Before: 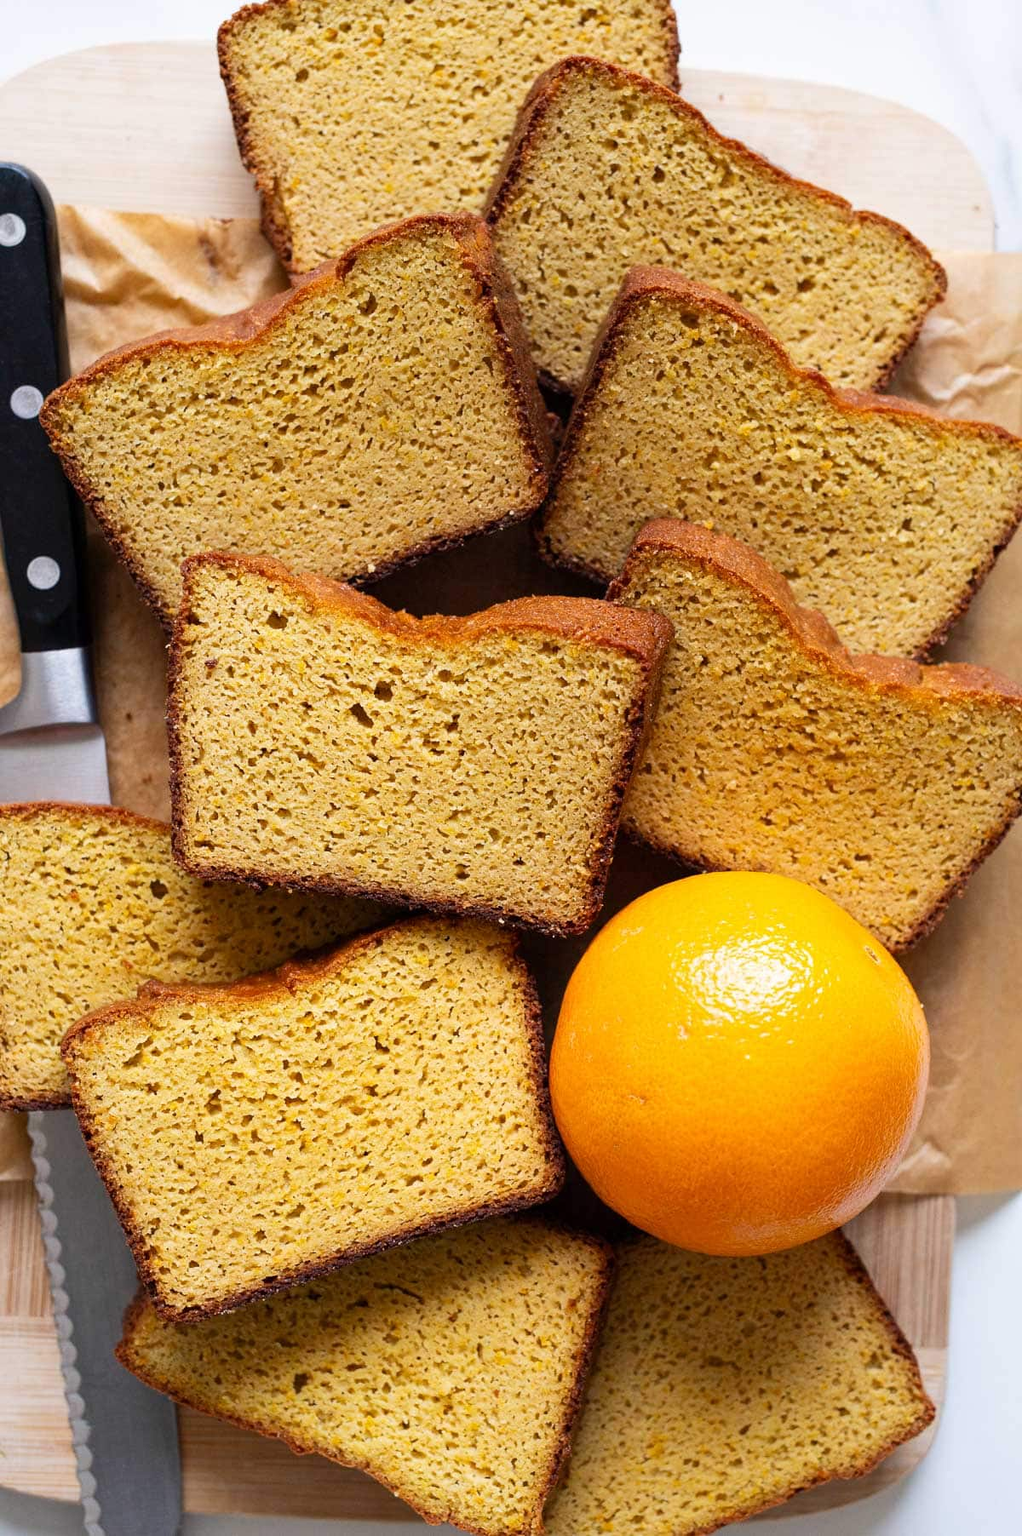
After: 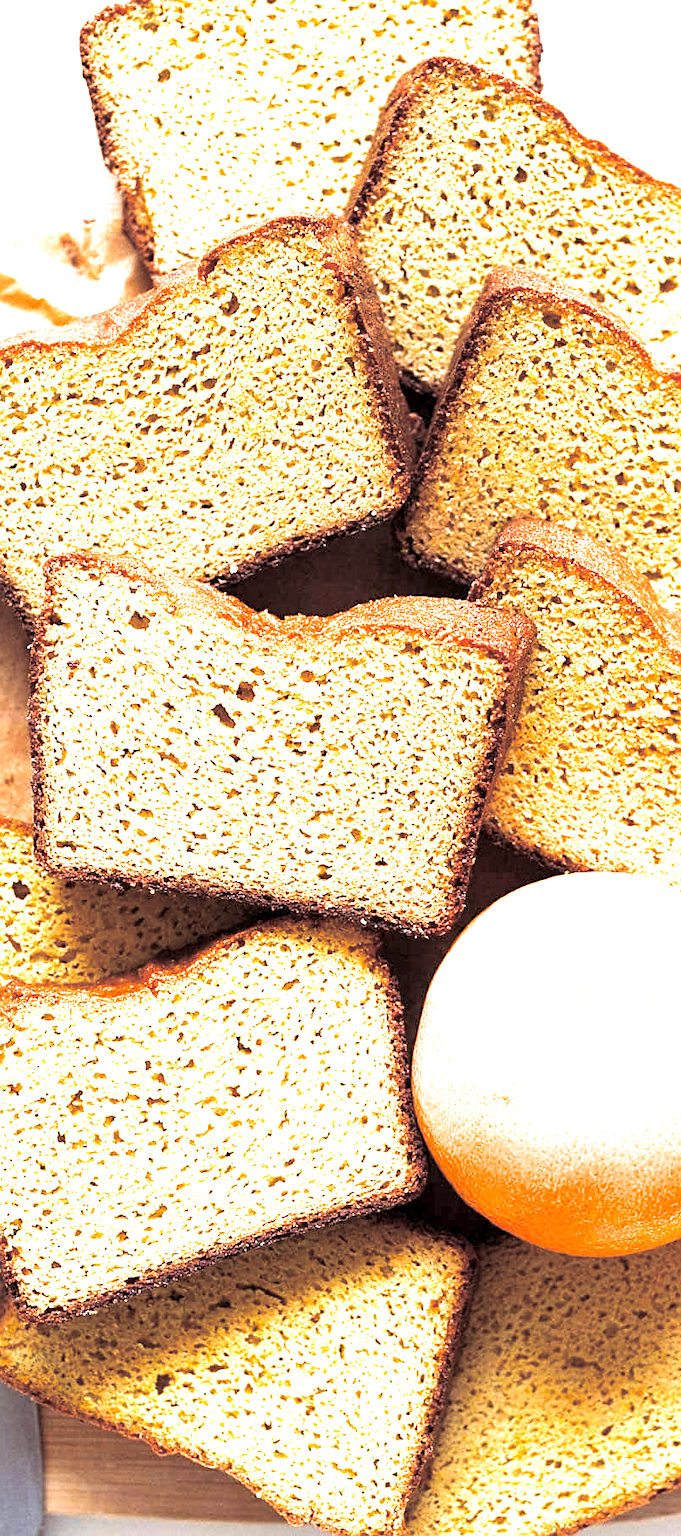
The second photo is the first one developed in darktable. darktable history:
exposure: black level correction 0.001, exposure 1.646 EV, compensate exposure bias true, compensate highlight preservation false
crop and rotate: left 13.537%, right 19.796%
split-toning: shadows › saturation 0.24, highlights › hue 54°, highlights › saturation 0.24
sharpen: on, module defaults
